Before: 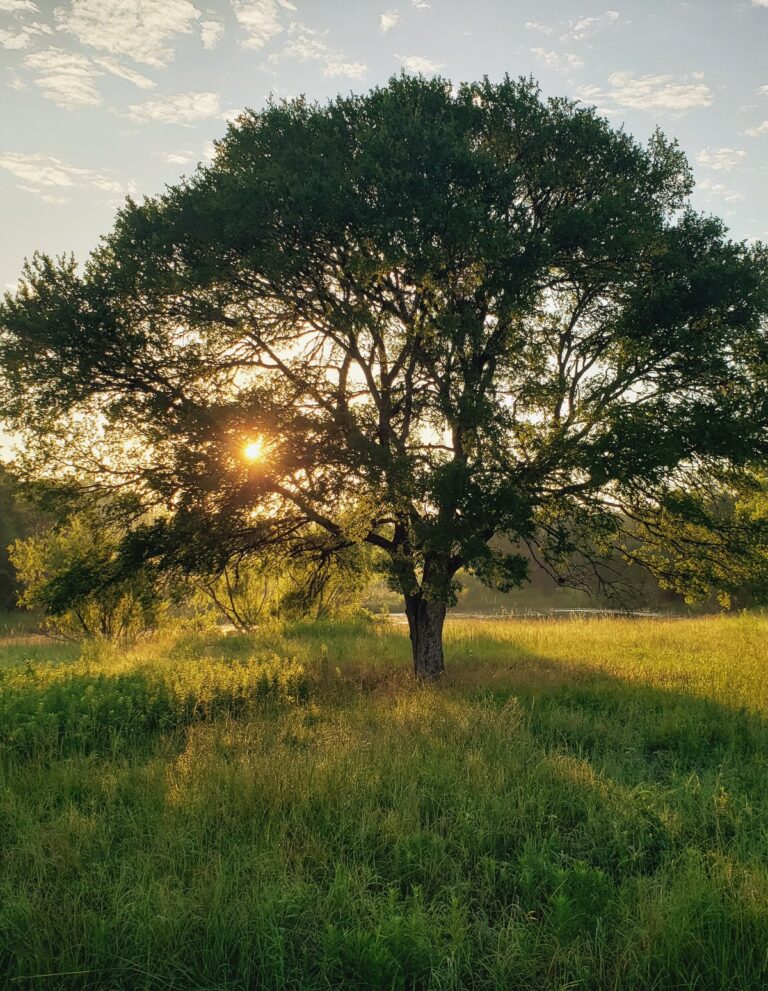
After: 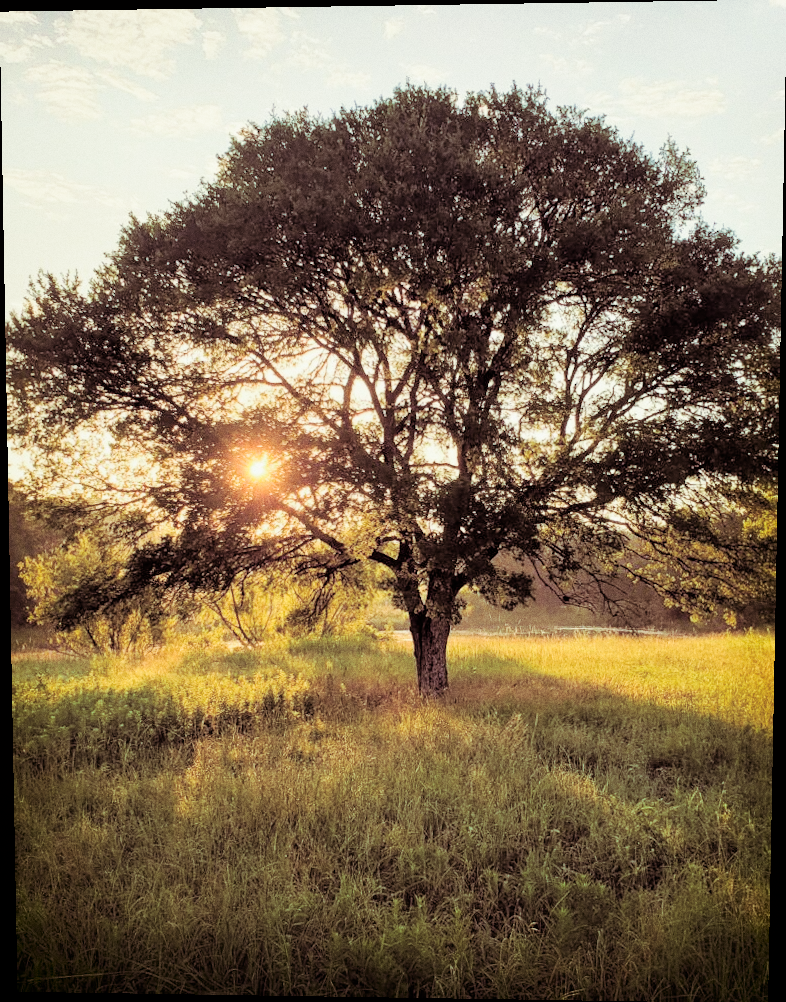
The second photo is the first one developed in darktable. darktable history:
shadows and highlights: shadows -54.3, highlights 86.09, soften with gaussian
exposure: black level correction 0, exposure 1.45 EV, compensate exposure bias true, compensate highlight preservation false
grain: on, module defaults
filmic rgb: black relative exposure -4.38 EV, white relative exposure 4.56 EV, hardness 2.37, contrast 1.05
rotate and perspective: lens shift (vertical) 0.048, lens shift (horizontal) -0.024, automatic cropping off
split-toning: on, module defaults
